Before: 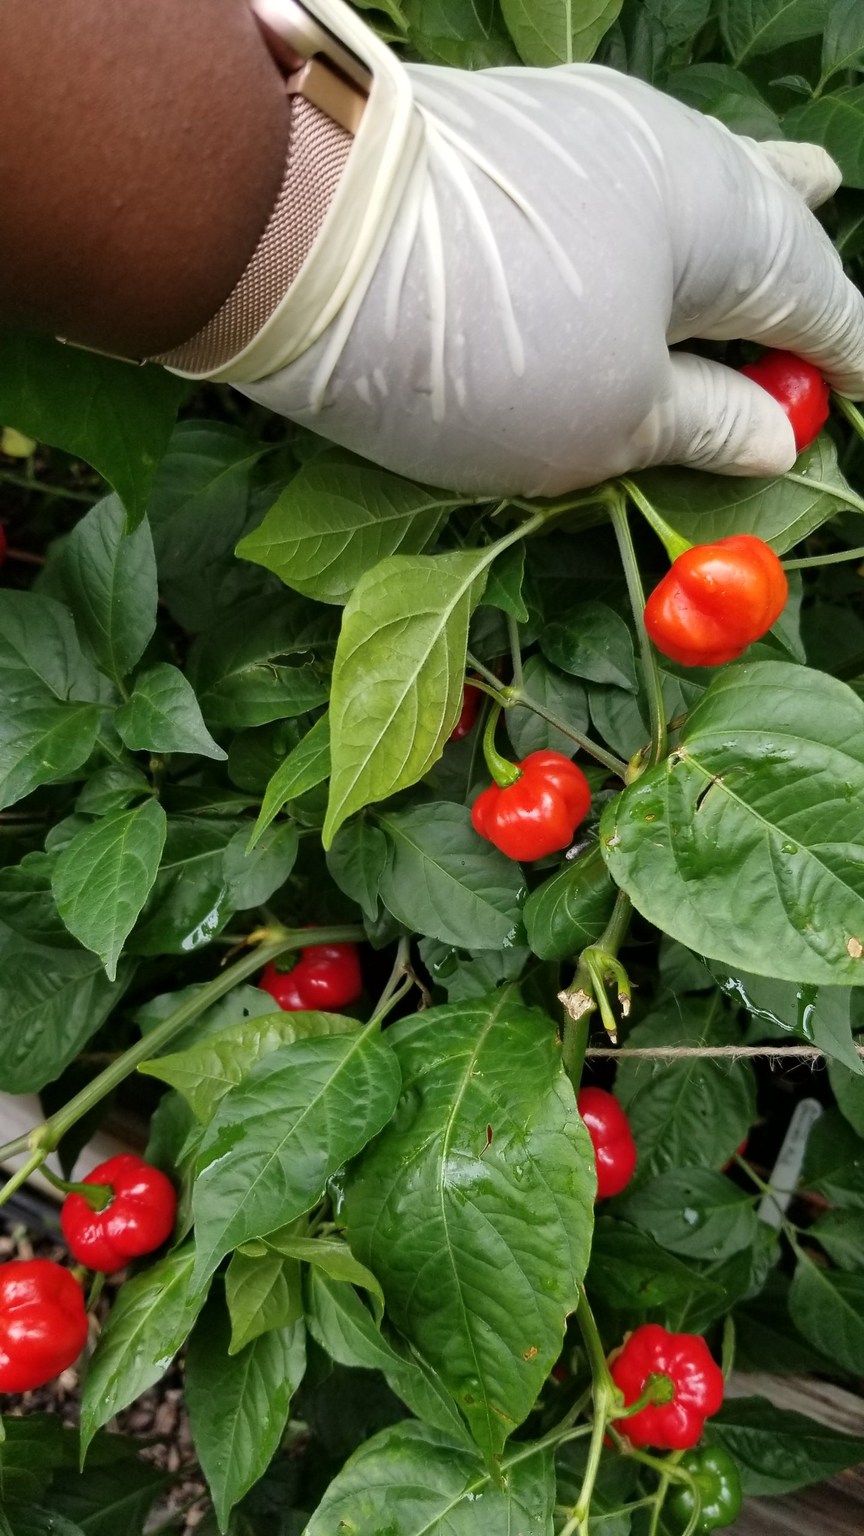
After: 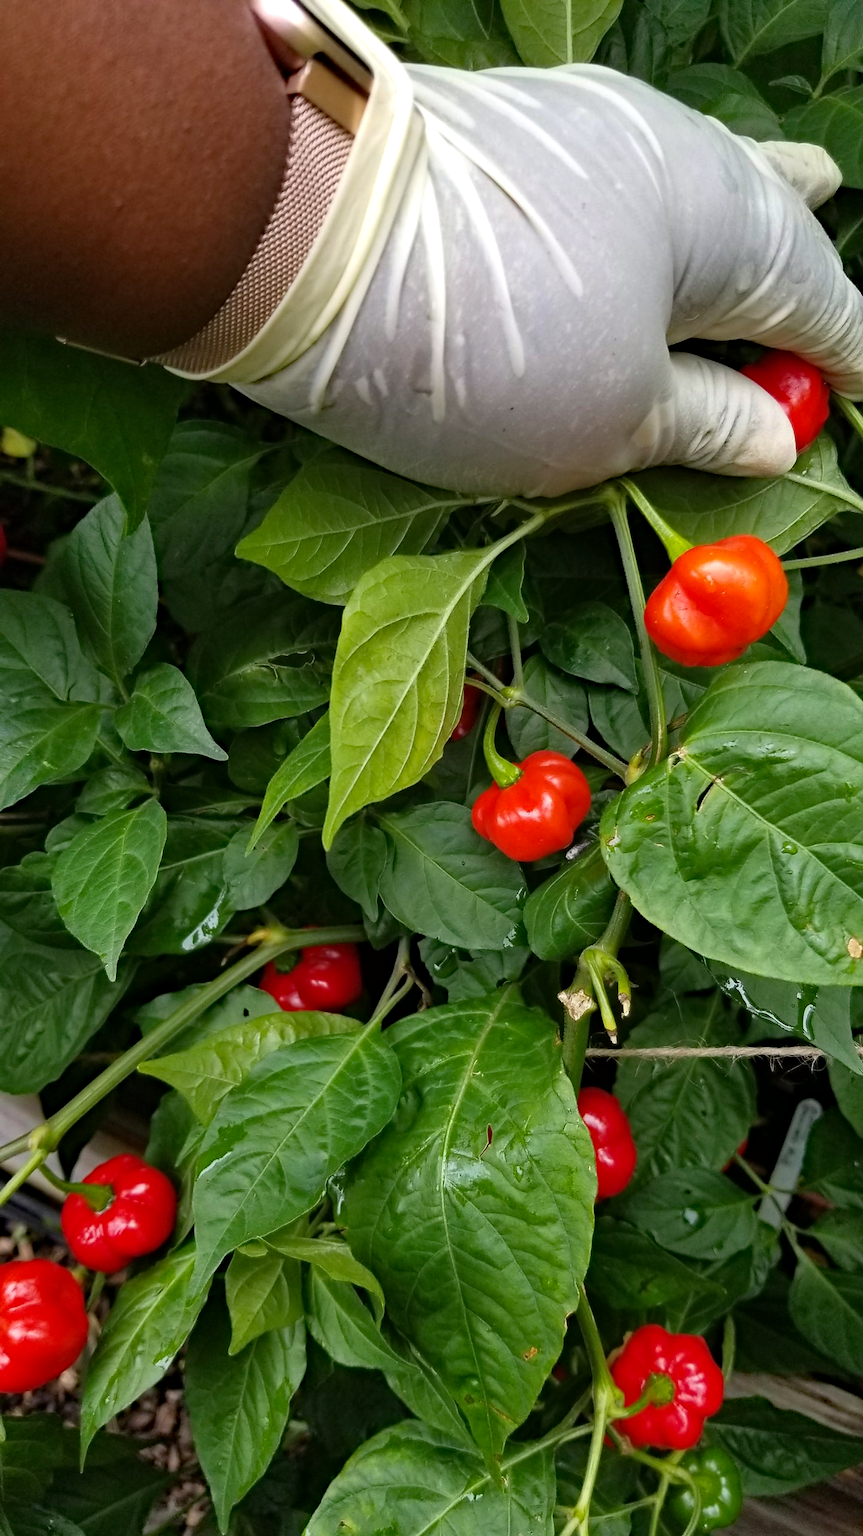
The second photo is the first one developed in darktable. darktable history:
white balance: emerald 1
haze removal: strength 0.42, compatibility mode true, adaptive false
